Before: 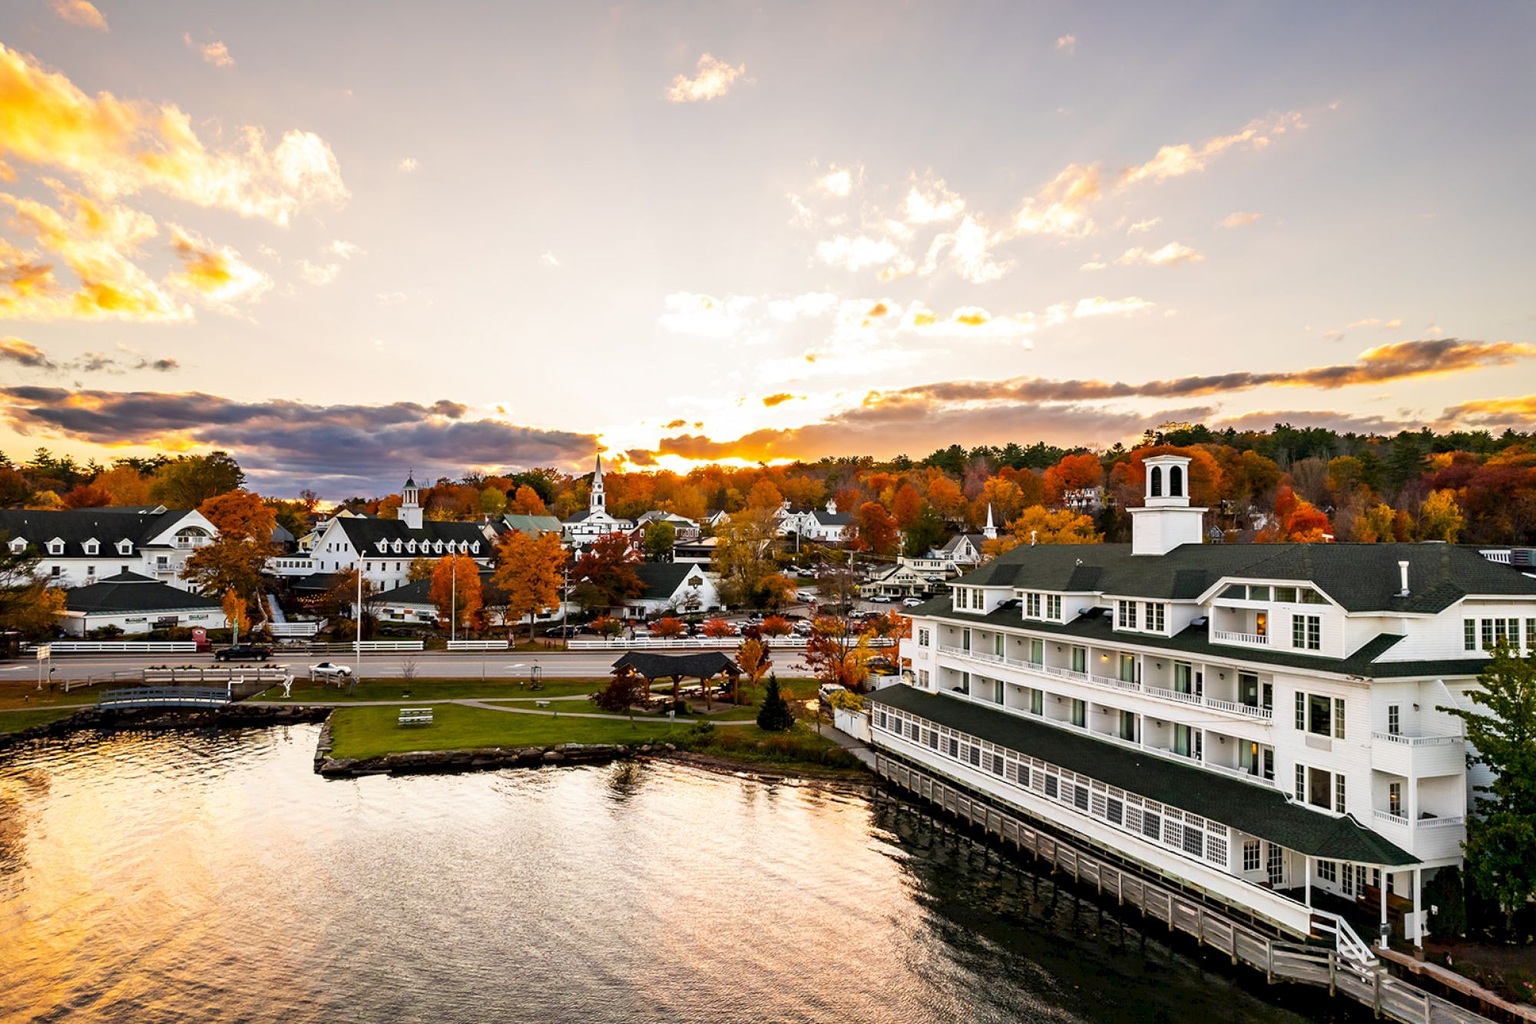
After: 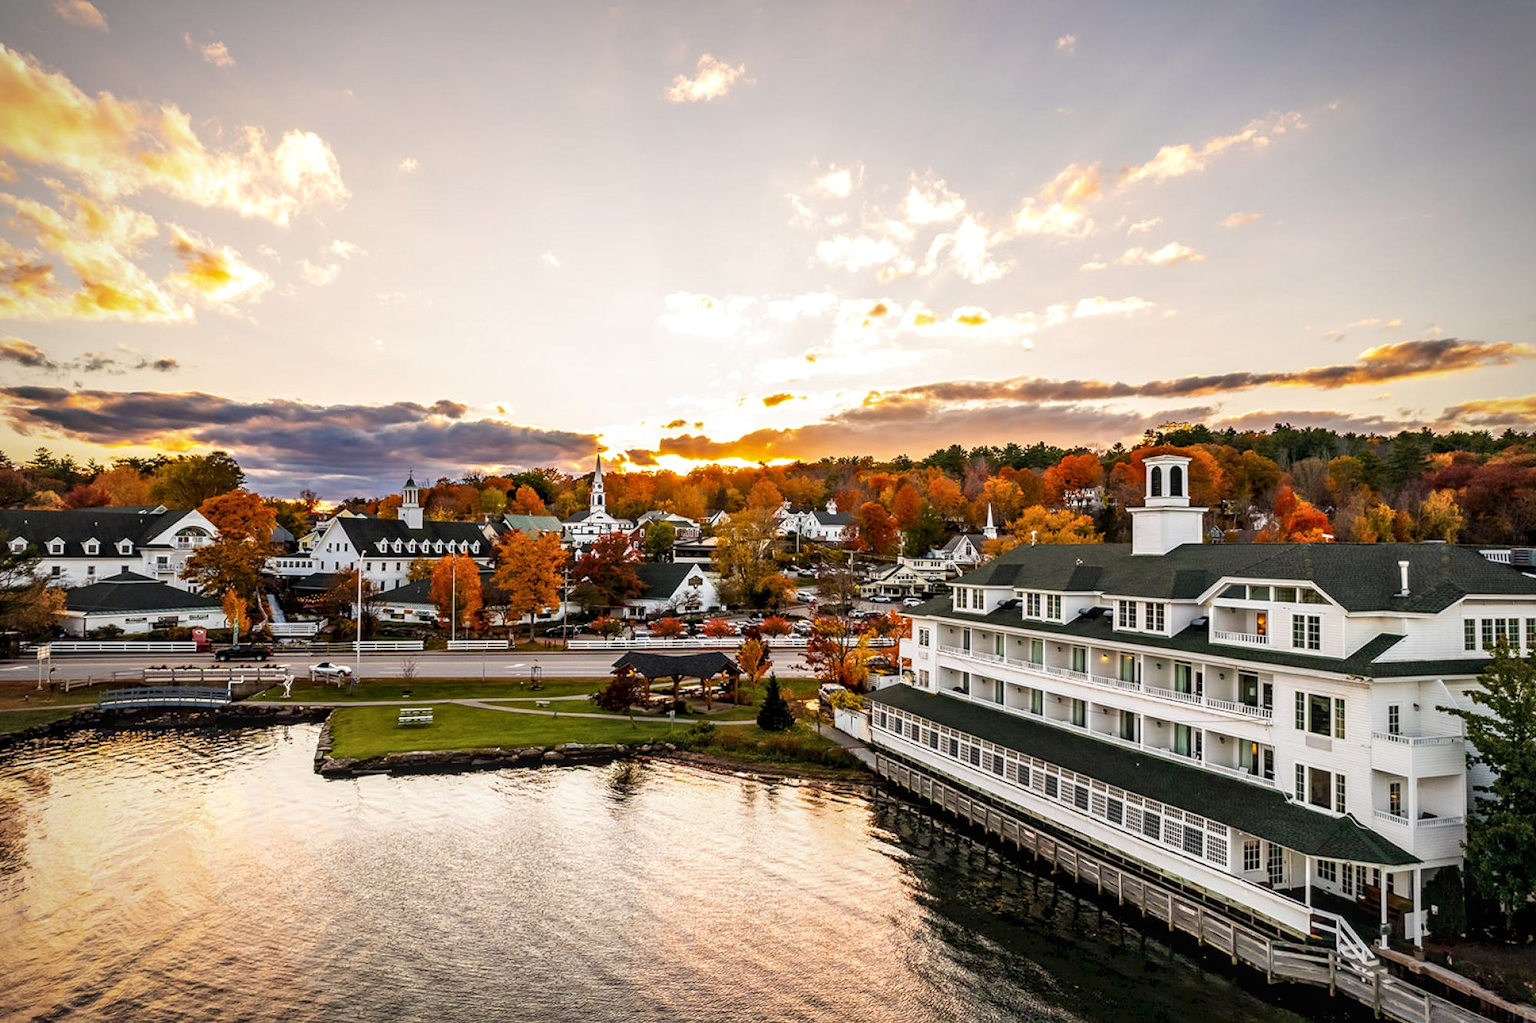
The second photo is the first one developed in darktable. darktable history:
local contrast: on, module defaults
vignetting: fall-off radius 60.92%
